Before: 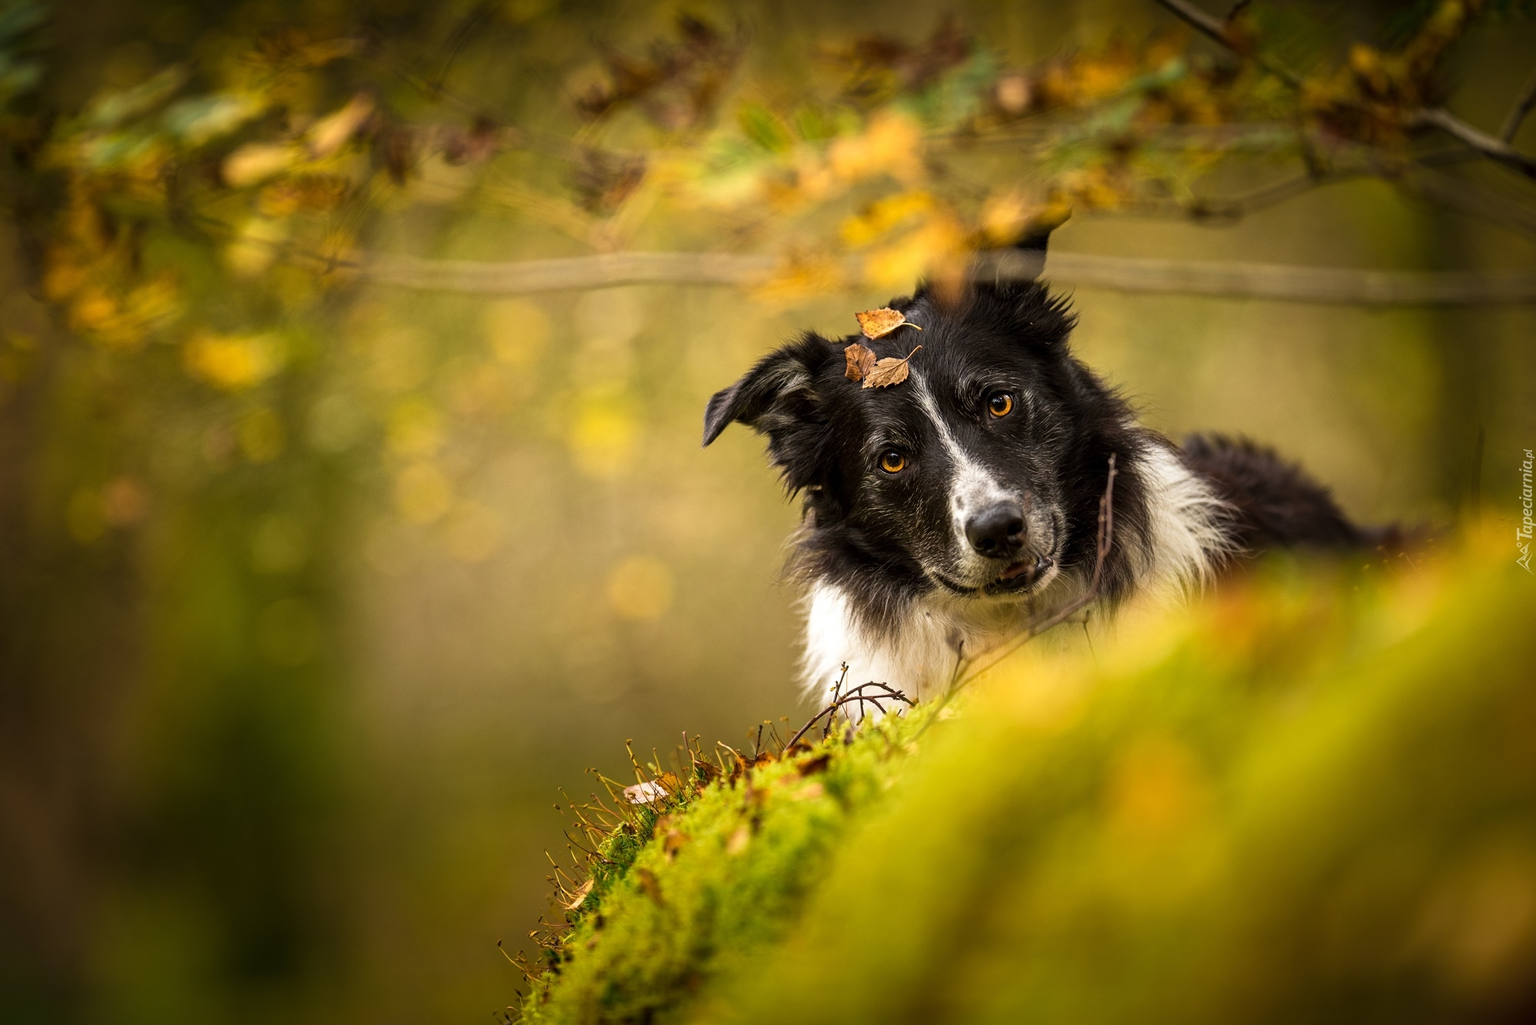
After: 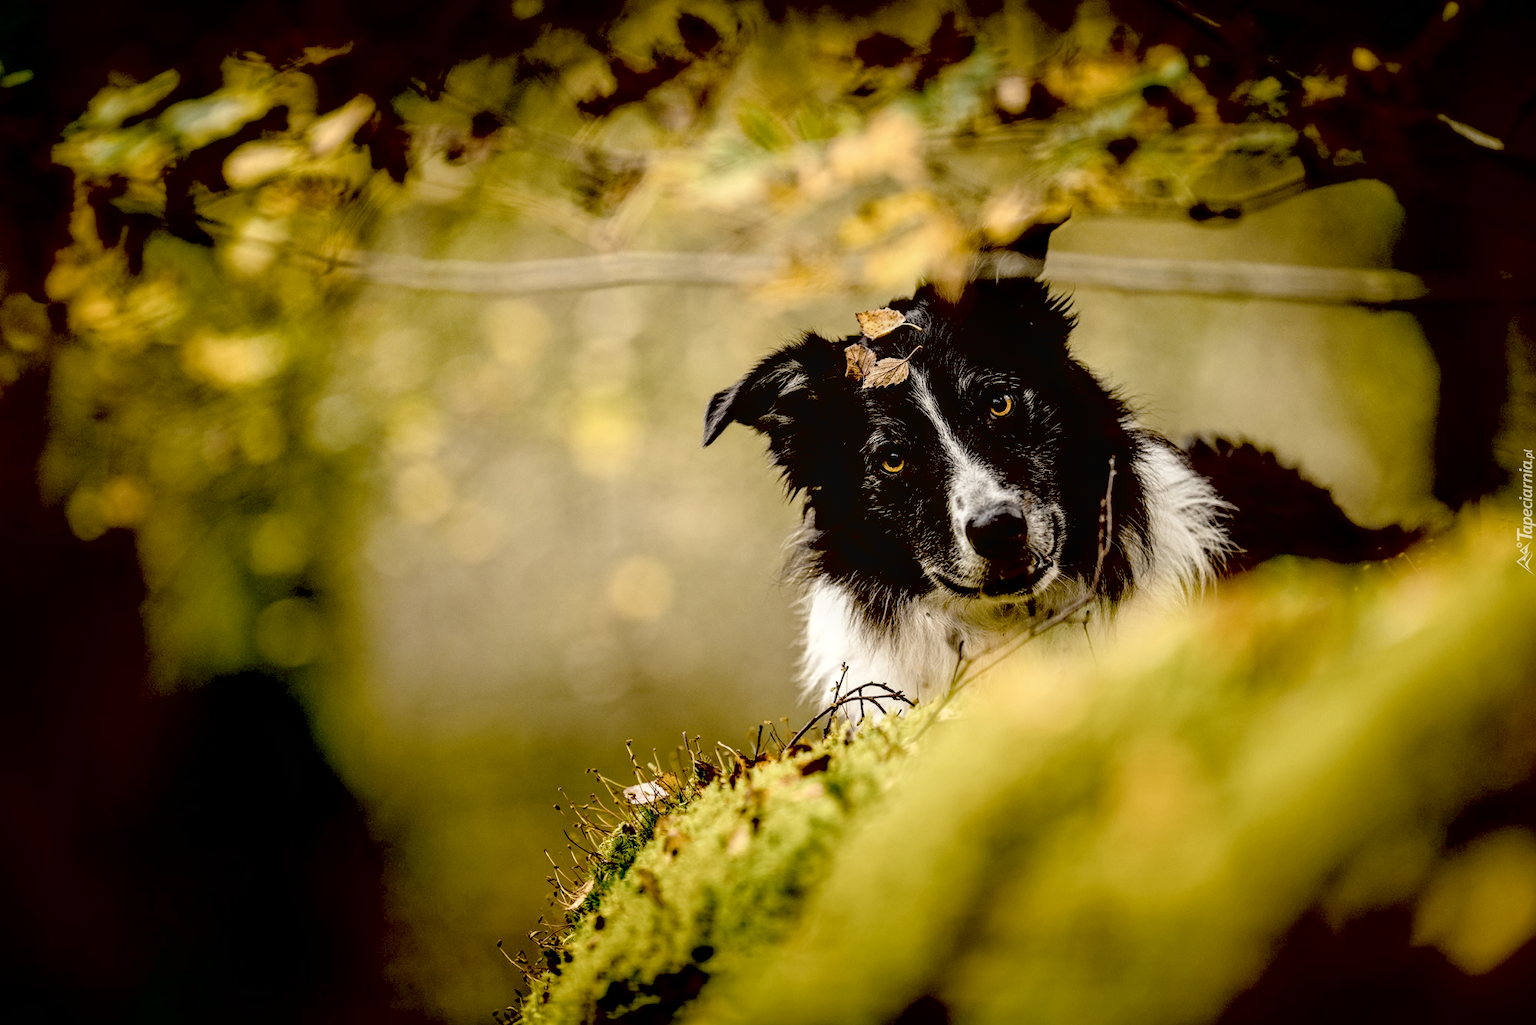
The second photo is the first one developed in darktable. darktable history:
contrast brightness saturation: brightness 0.189, saturation -0.501
local contrast: on, module defaults
exposure: black level correction 0.058, compensate exposure bias true, compensate highlight preservation false
color correction: highlights b* 3.03
